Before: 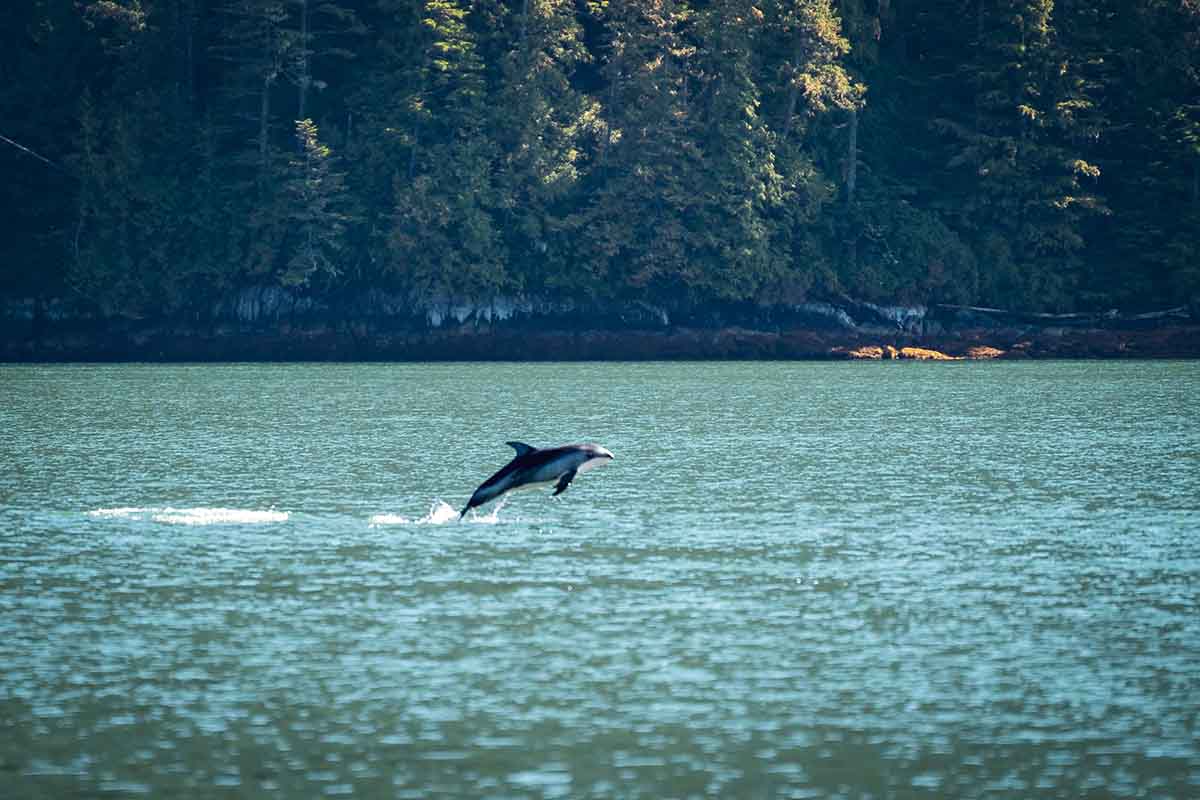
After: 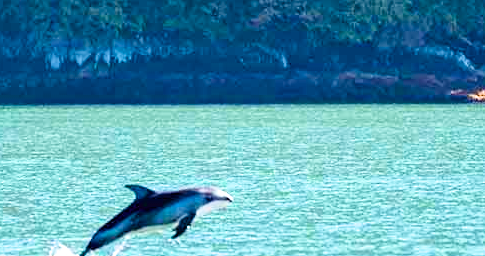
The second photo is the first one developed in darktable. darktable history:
filmic rgb: black relative exposure -11.3 EV, white relative exposure 3.23 EV, hardness 6.82
color balance rgb: shadows lift › chroma 3.039%, shadows lift › hue 280.22°, power › hue 313.4°, linear chroma grading › global chroma 0.436%, perceptual saturation grading › global saturation 31.295%, global vibrance 19.552%
exposure: black level correction 0.001, exposure 1.043 EV, compensate highlight preservation false
crop: left 31.811%, top 32.206%, right 27.734%, bottom 35.713%
